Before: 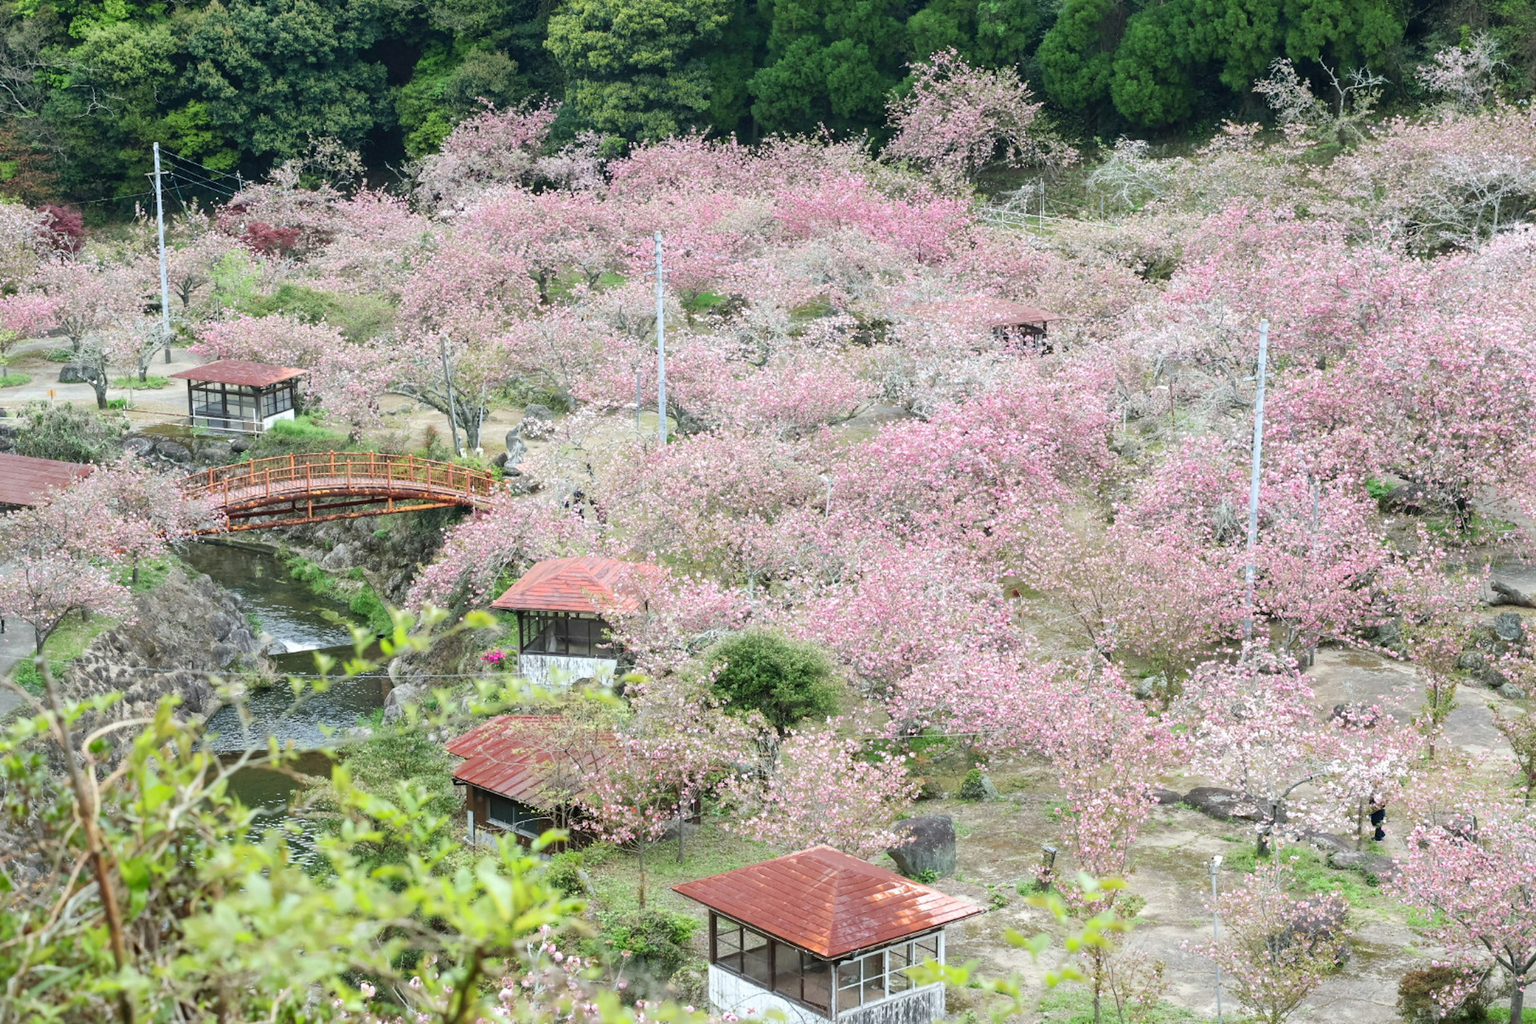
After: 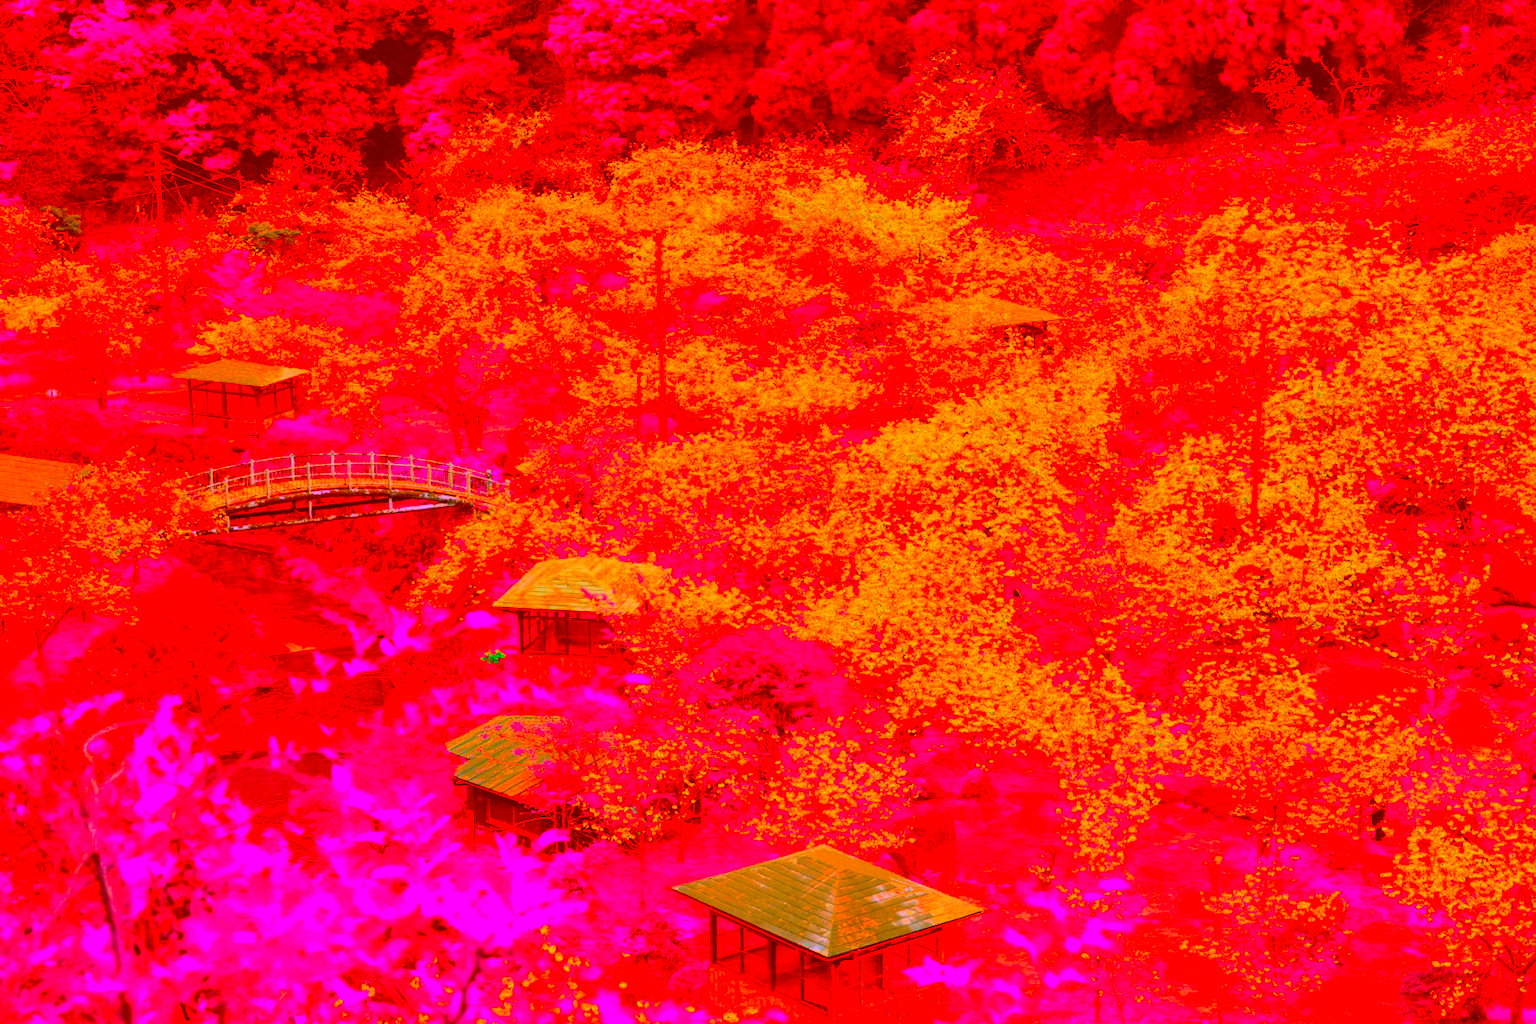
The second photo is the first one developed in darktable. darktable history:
color balance rgb: shadows lift › chroma 1.006%, shadows lift › hue 28.58°, global offset › luminance -0.84%, perceptual saturation grading › global saturation -0.105%, global vibrance 20%
color correction: highlights a* -39.36, highlights b* -39.38, shadows a* -39.25, shadows b* -39.5, saturation -2.94
